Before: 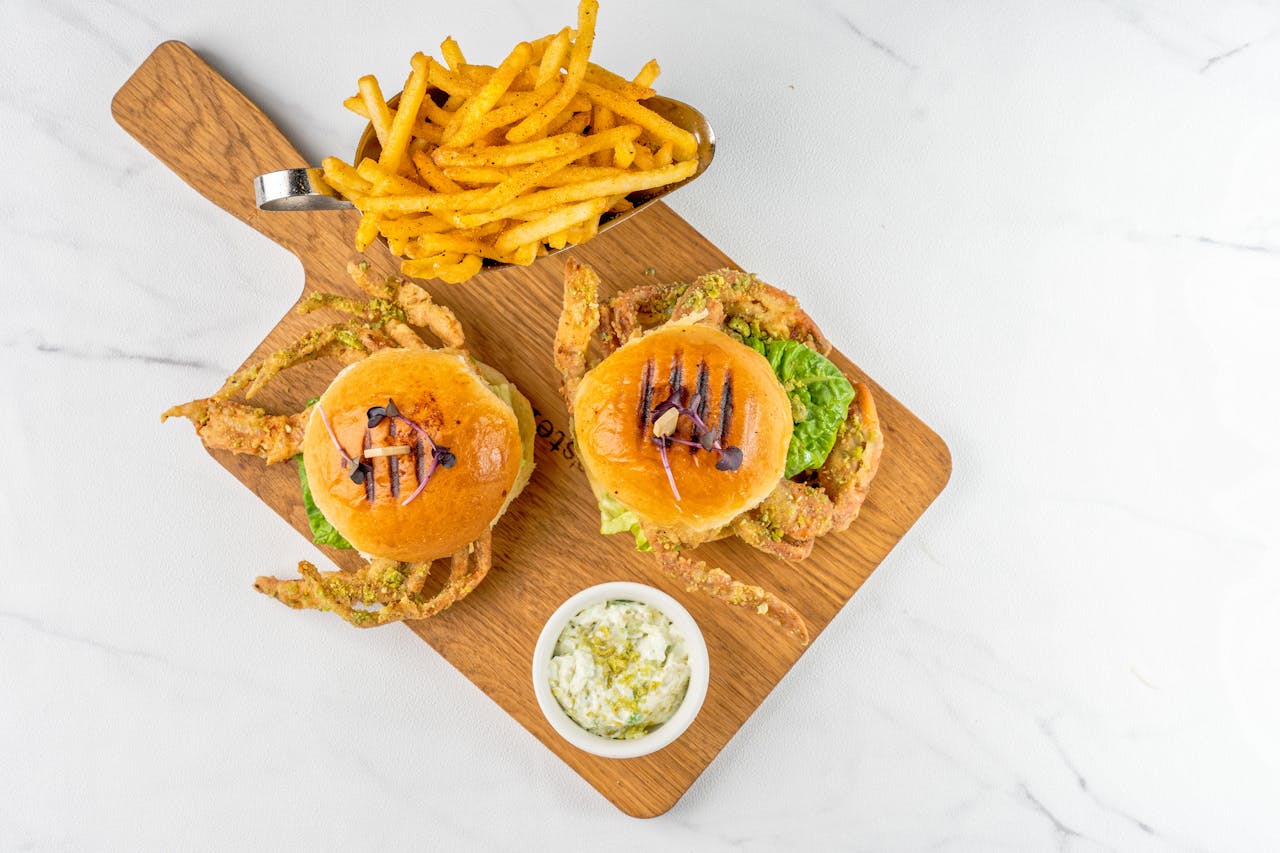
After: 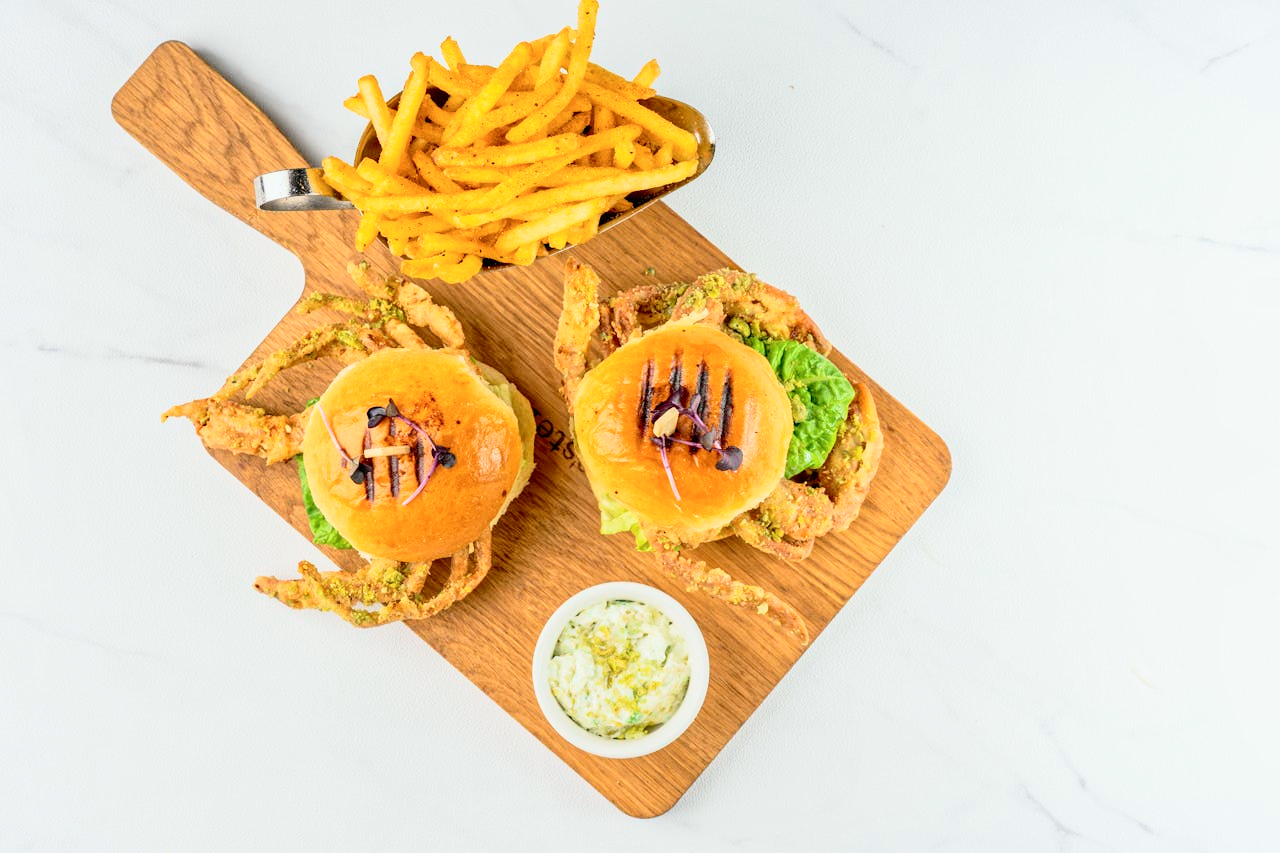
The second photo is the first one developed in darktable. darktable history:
tone curve: curves: ch0 [(0, 0) (0.114, 0.083) (0.303, 0.285) (0.447, 0.51) (0.602, 0.697) (0.772, 0.866) (0.999, 0.978)]; ch1 [(0, 0) (0.389, 0.352) (0.458, 0.433) (0.486, 0.474) (0.509, 0.505) (0.535, 0.528) (0.57, 0.579) (0.696, 0.706) (1, 1)]; ch2 [(0, 0) (0.369, 0.388) (0.449, 0.431) (0.501, 0.5) (0.528, 0.527) (0.589, 0.608) (0.697, 0.721) (1, 1)], color space Lab, independent channels, preserve colors none
